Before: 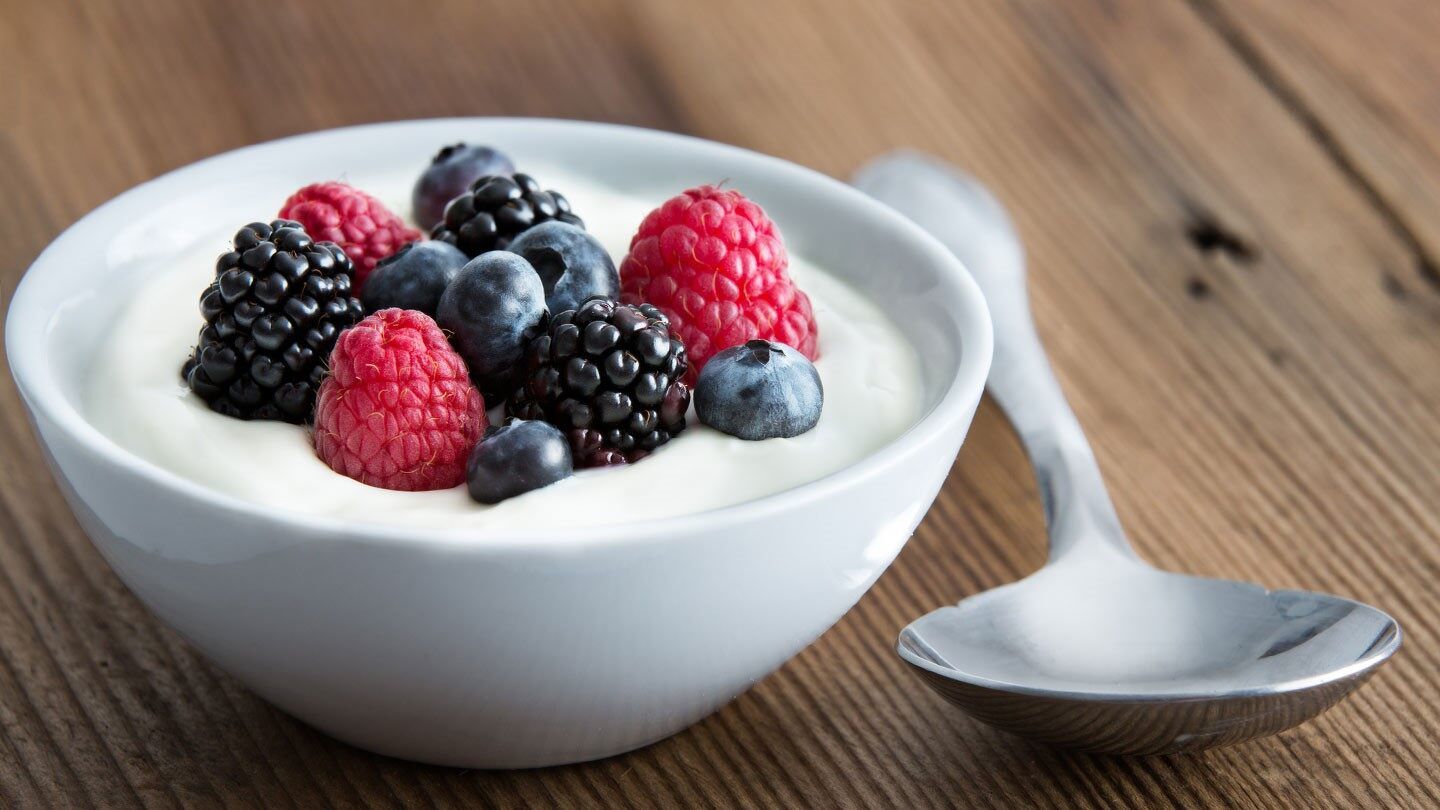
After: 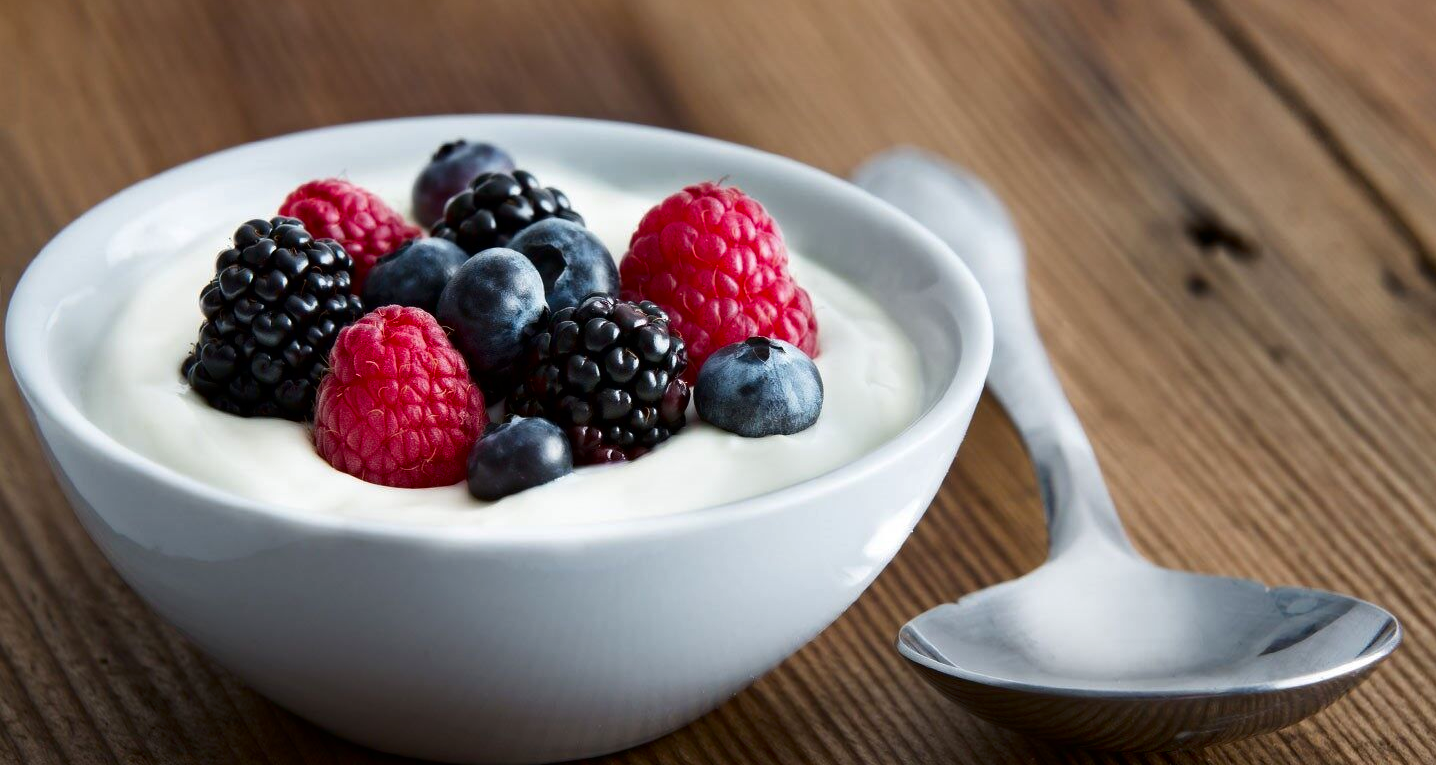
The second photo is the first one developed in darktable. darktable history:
crop: top 0.448%, right 0.264%, bottom 5.045%
contrast brightness saturation: contrast 0.07, brightness -0.14, saturation 0.11
